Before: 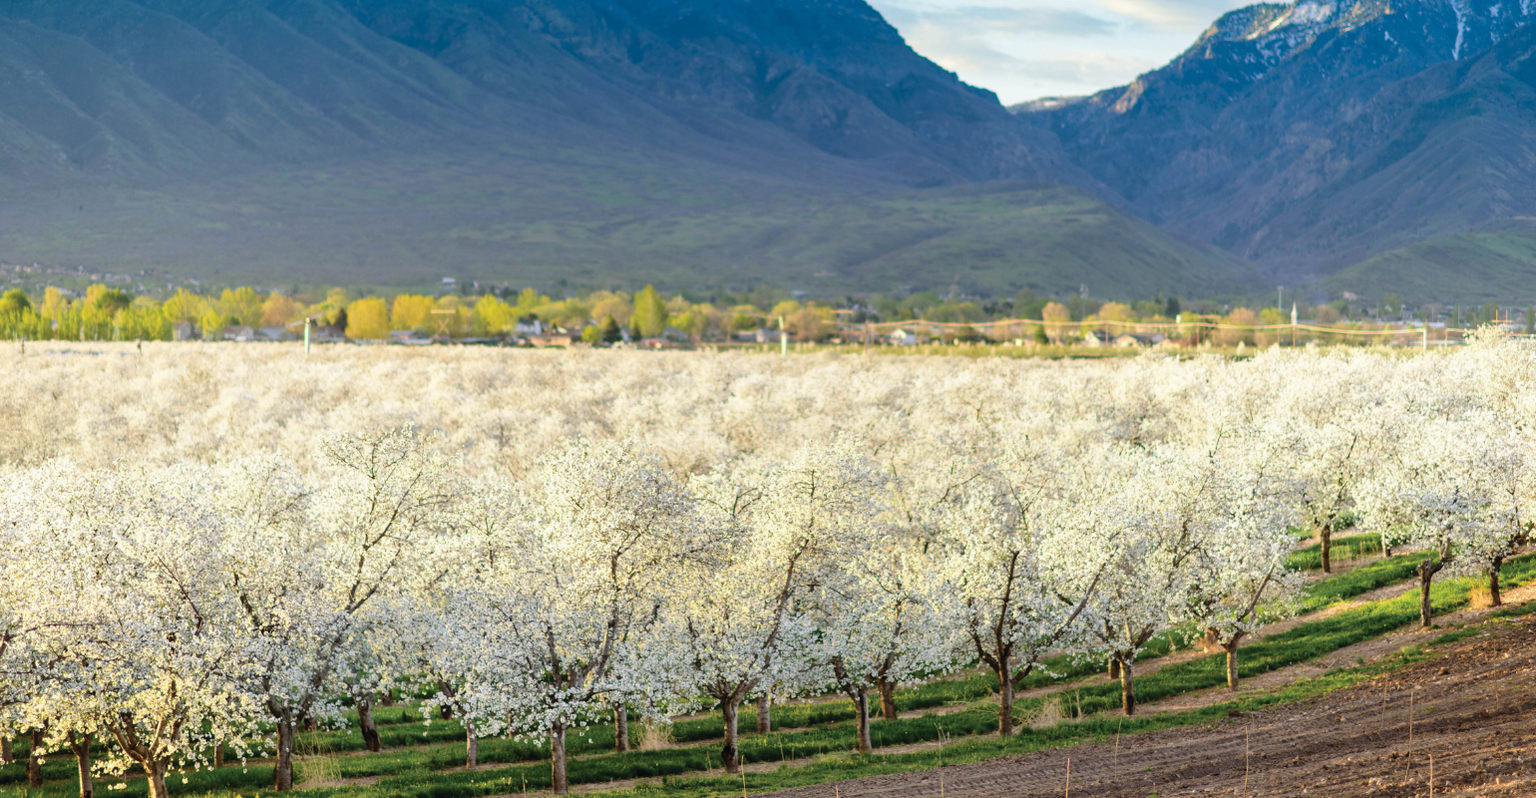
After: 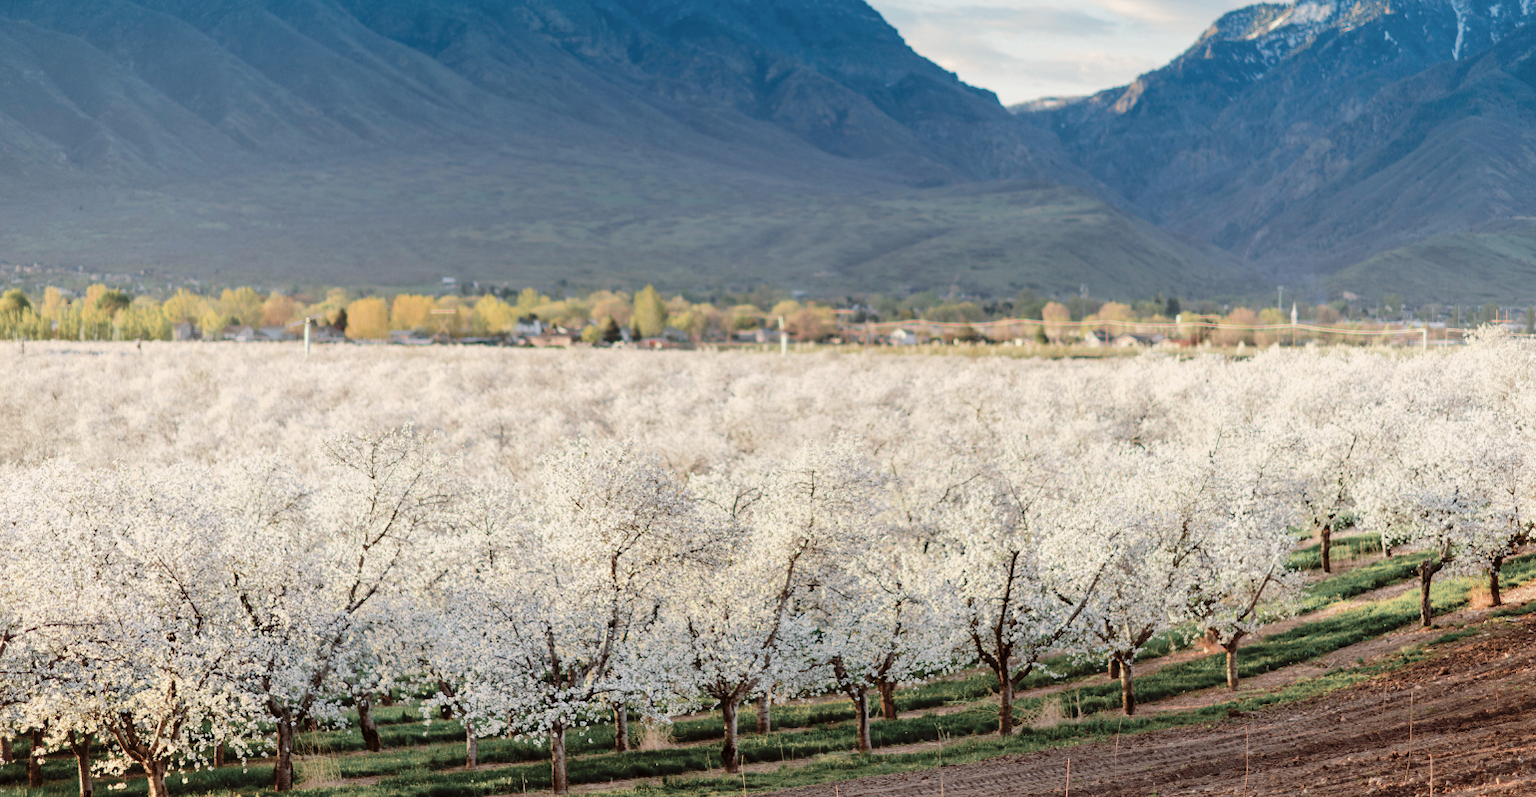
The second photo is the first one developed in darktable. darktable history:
tone curve: curves: ch0 [(0, 0) (0.003, 0.005) (0.011, 0.006) (0.025, 0.013) (0.044, 0.027) (0.069, 0.042) (0.1, 0.06) (0.136, 0.085) (0.177, 0.118) (0.224, 0.171) (0.277, 0.239) (0.335, 0.314) (0.399, 0.394) (0.468, 0.473) (0.543, 0.552) (0.623, 0.64) (0.709, 0.718) (0.801, 0.801) (0.898, 0.882) (1, 1)], preserve colors none
color look up table: target L [95.72, 93.06, 83.14, 83, 80.98, 80.1, 74.69, 57.47, 52.12, 39.62, 10.66, 200.49, 82.85, 76.01, 62.82, 51.35, 45.63, 42.46, 51.68, 52.15, 39.34, 40.3, 36.84, 29.98, 19.67, 11.87, 78.24, 66.21, 57.51, 44.77, 39.64, 57.12, 56.1, 53.76, 35.8, 43.37, 40.71, 34.05, 25.29, 25.59, 23.46, 16, 9.719, 2.54, 95.85, 87.81, 60.99, 58.5, 12.57], target a [-13.63, -20.98, 4.447, -40.49, -40.52, -16.29, -31.56, 6.407, -29.88, -18.86, -6.995, 0, 12.66, 5.22, 44.95, 44.08, 62.27, 59.37, 27.09, 28.72, 53.97, 54.49, 6.75, 13.93, 30.19, 22.75, 11.7, 35.69, 42.2, 56.77, 56.75, 15.97, -10.17, 1.518, 50.17, 1.692, 8.4, 26.73, 37, 34.7, 2.891, 27.29, 31.09, 7.016, -6.142, -30.29, -14.25, -20.64, -2.011], target b [29.41, 1.837, 46.75, 33.82, 9.123, 16.41, -13.39, 36.18, 14.55, -6.676, 7.182, 0, 20.68, 12.48, 40.51, 20.18, 49.14, 28.41, 7.49, 28.96, 47.52, 48.16, 3.769, 21.95, 28.63, 12.92, -9.002, -2.532, -13.05, 9.751, -1.27, -24.23, -45.37, -24.59, 19.64, -52.76, -52.13, 0.545, -23.19, 23.71, -26.53, -12.52, -42.29, -12.74, -0.696, -16.72, -34.8, -23.51, -9.443], num patches 49
